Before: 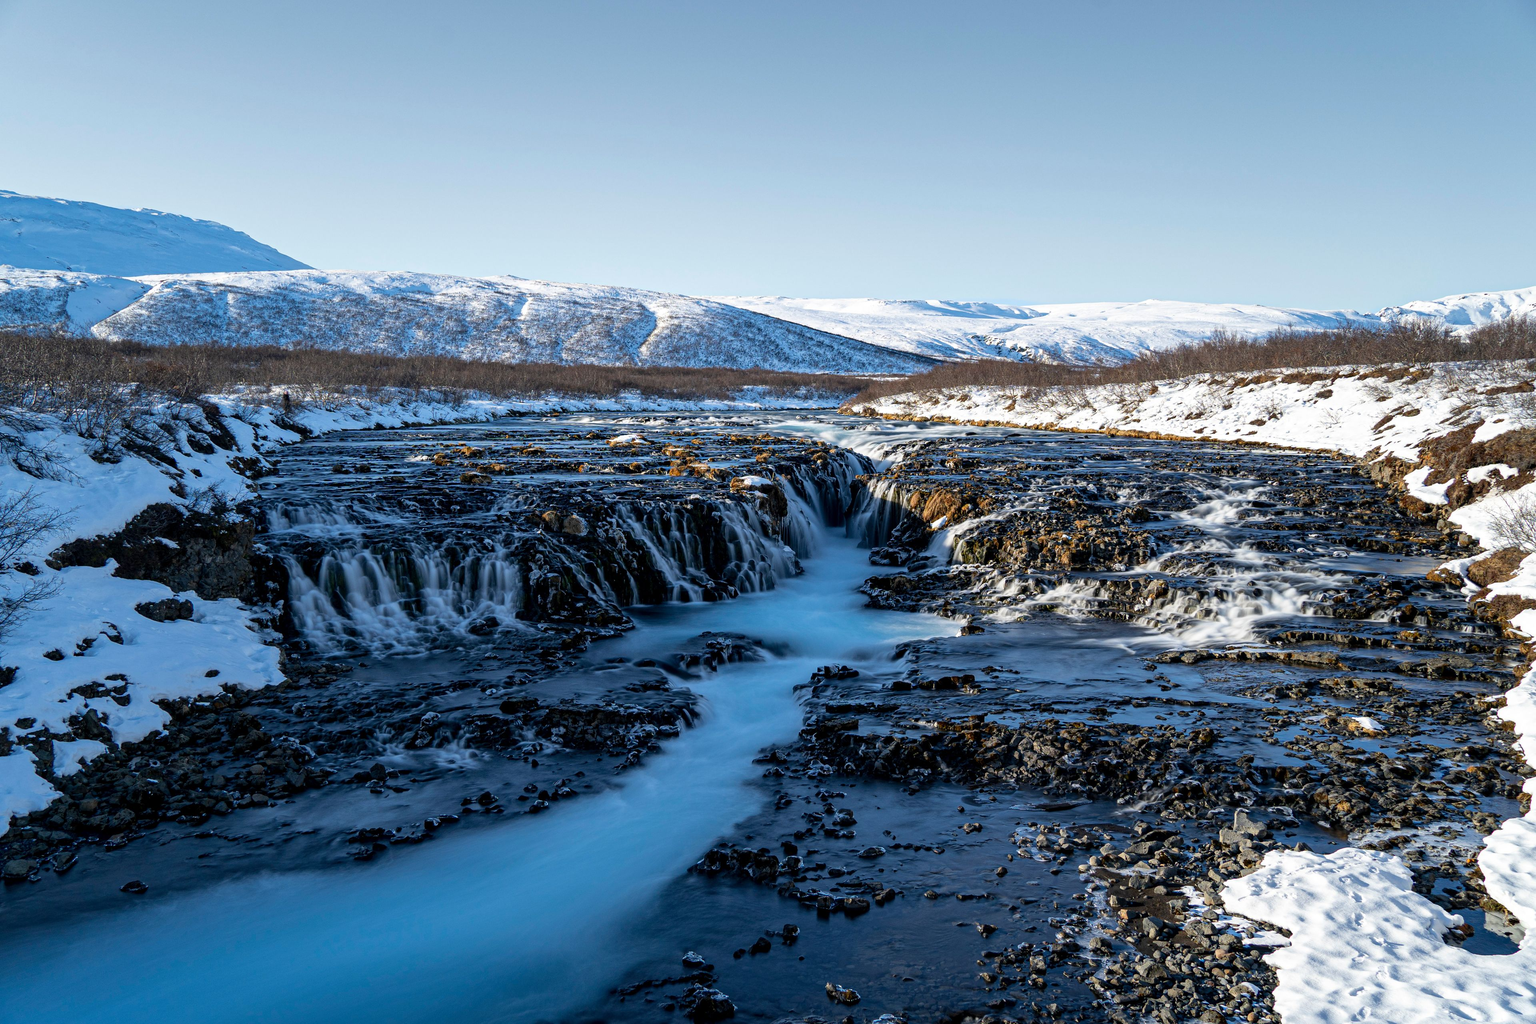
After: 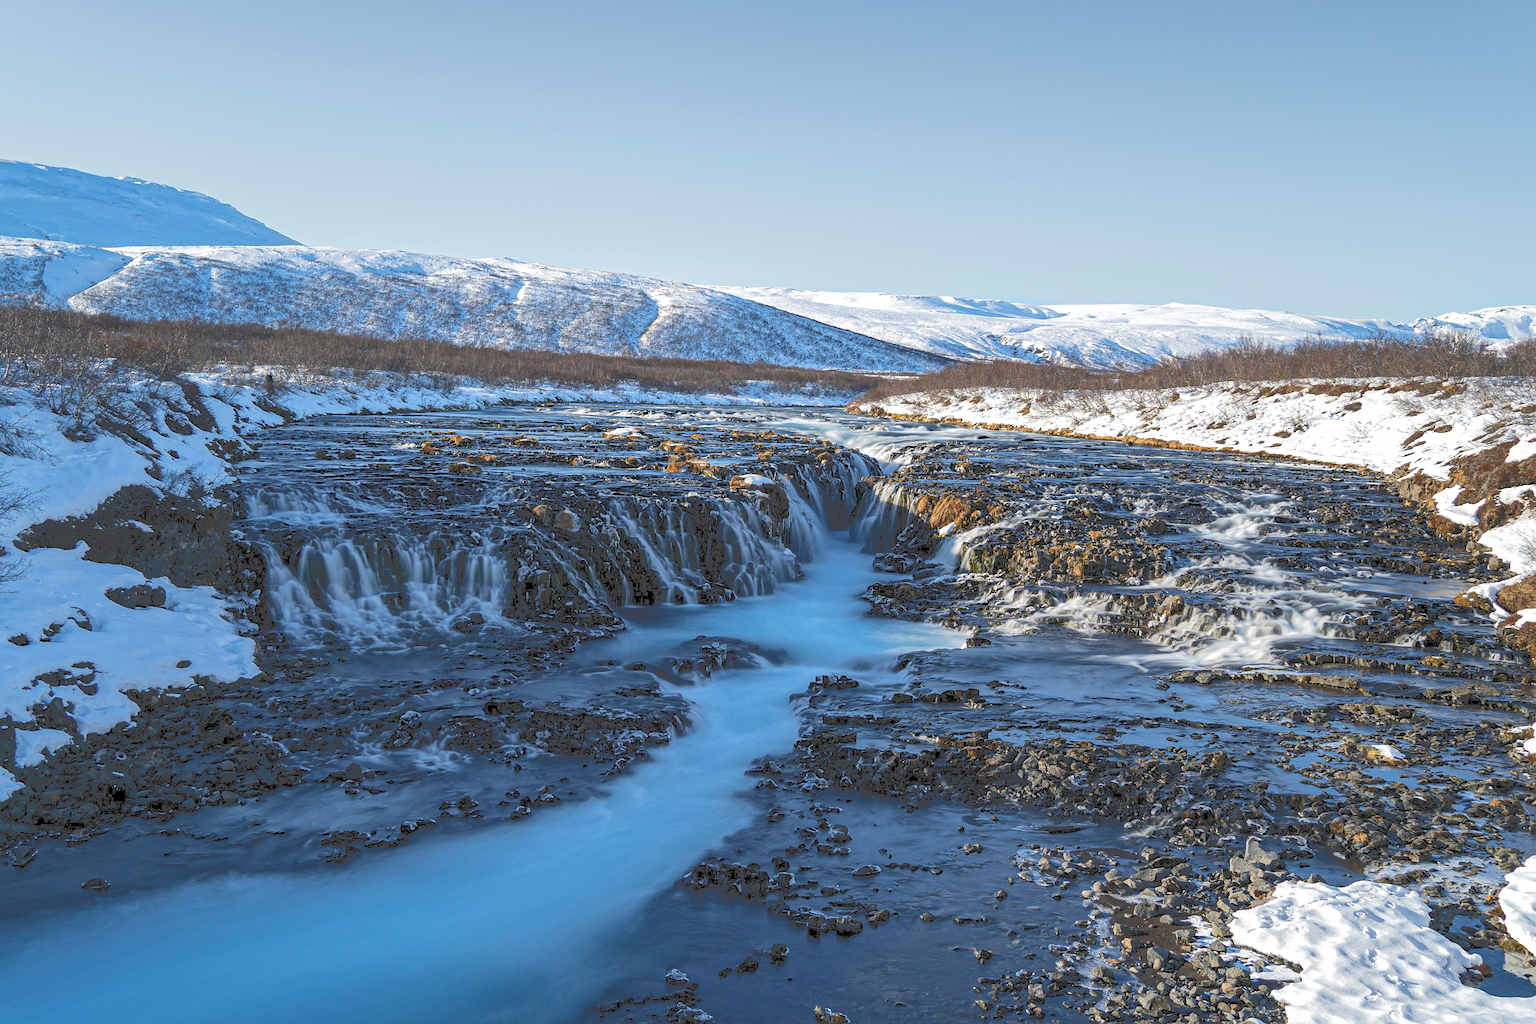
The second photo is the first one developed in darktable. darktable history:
local contrast: highlights 107%, shadows 100%, detail 119%, midtone range 0.2
crop and rotate: angle -1.69°
sharpen: amount 0.205
tone curve: curves: ch0 [(0, 0) (0.003, 0.277) (0.011, 0.277) (0.025, 0.279) (0.044, 0.282) (0.069, 0.286) (0.1, 0.289) (0.136, 0.294) (0.177, 0.318) (0.224, 0.345) (0.277, 0.379) (0.335, 0.425) (0.399, 0.481) (0.468, 0.542) (0.543, 0.594) (0.623, 0.662) (0.709, 0.731) (0.801, 0.792) (0.898, 0.851) (1, 1)], color space Lab, independent channels, preserve colors none
